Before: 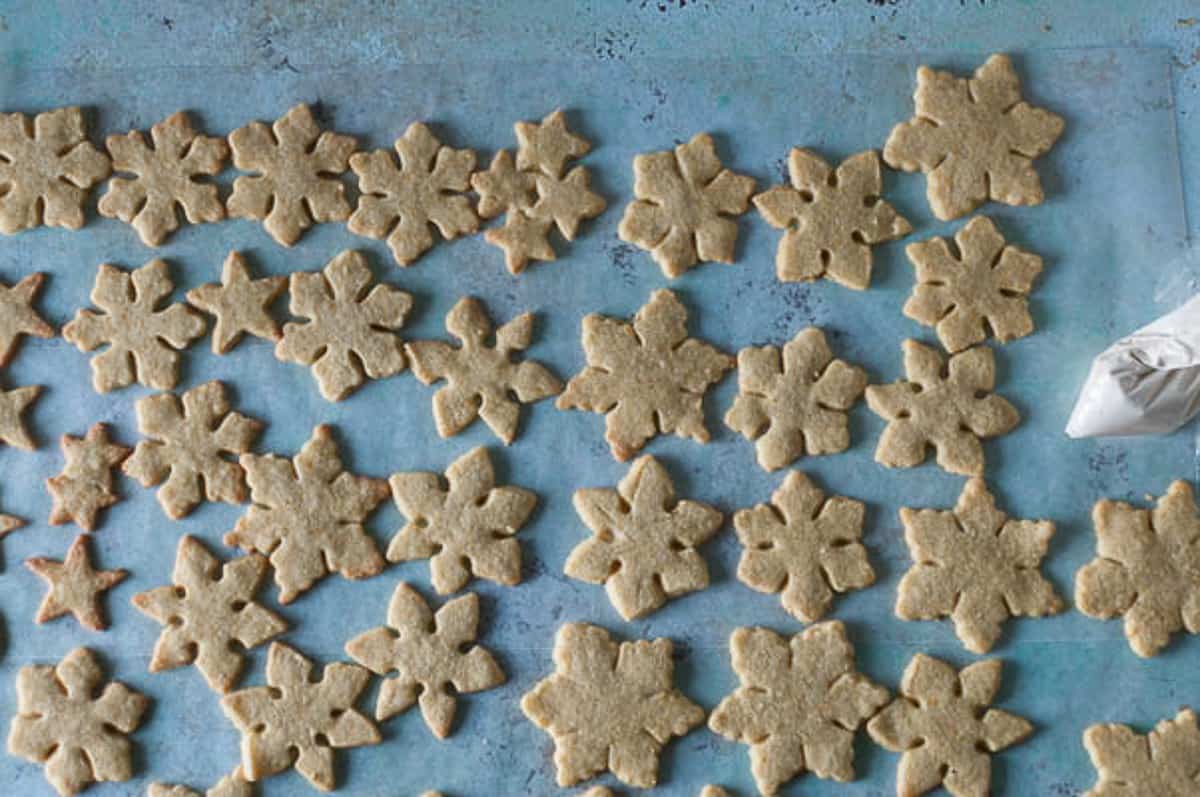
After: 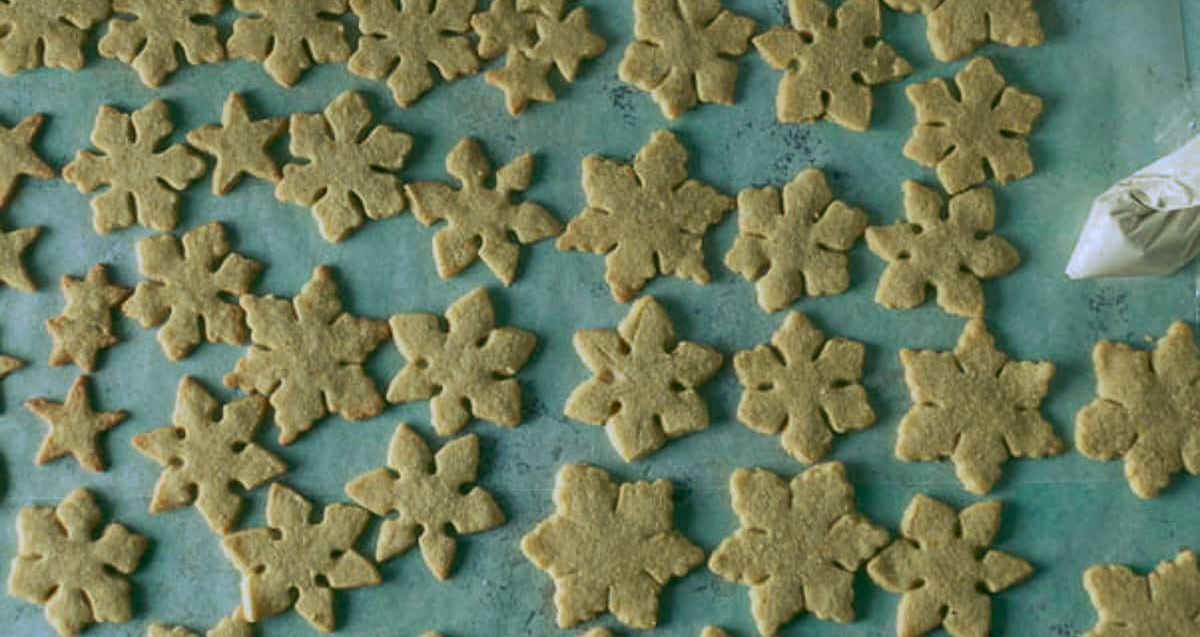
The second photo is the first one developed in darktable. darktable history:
crop and rotate: top 19.998%
rgb curve: curves: ch0 [(0.123, 0.061) (0.995, 0.887)]; ch1 [(0.06, 0.116) (1, 0.906)]; ch2 [(0, 0) (0.824, 0.69) (1, 1)], mode RGB, independent channels, compensate middle gray true
